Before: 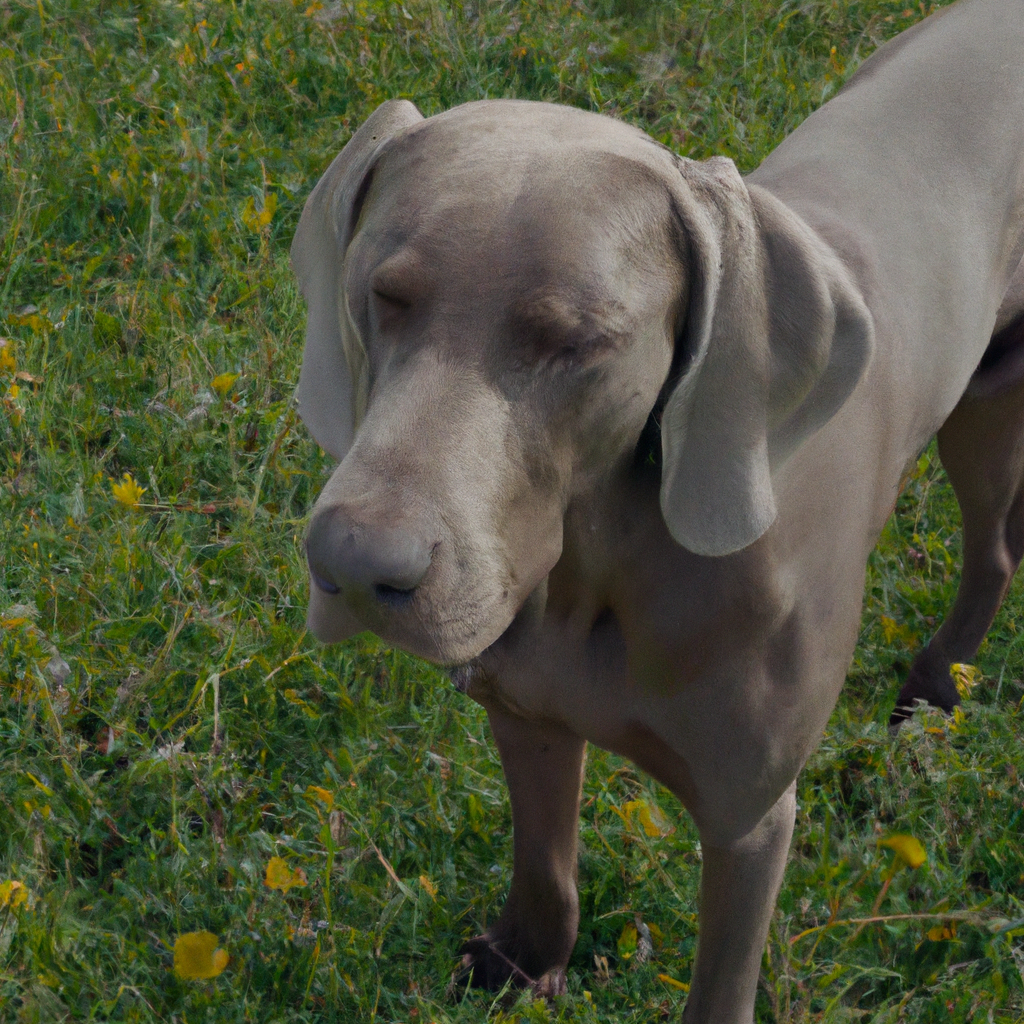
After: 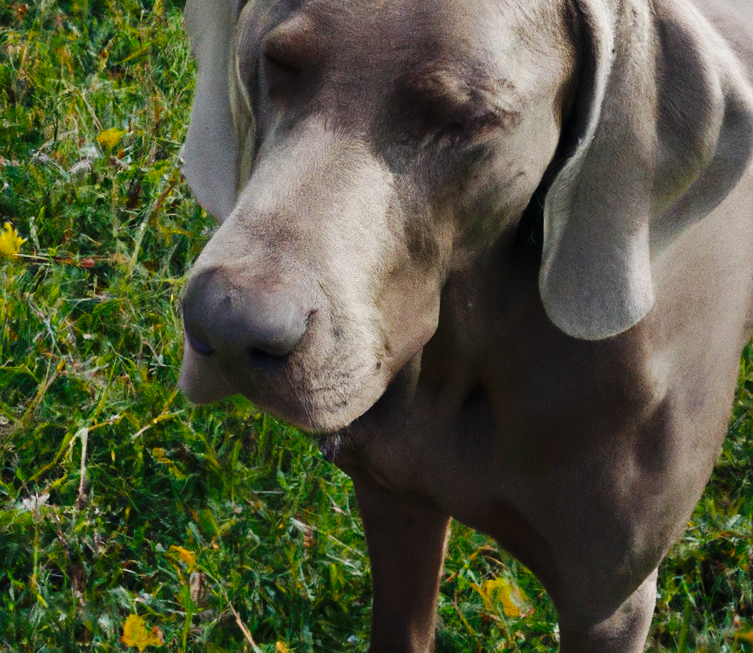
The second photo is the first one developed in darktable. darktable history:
base curve: curves: ch0 [(0, 0) (0.036, 0.025) (0.121, 0.166) (0.206, 0.329) (0.605, 0.79) (1, 1)], preserve colors none
tone equalizer: -8 EV -0.417 EV, -7 EV -0.389 EV, -6 EV -0.333 EV, -5 EV -0.222 EV, -3 EV 0.222 EV, -2 EV 0.333 EV, -1 EV 0.389 EV, +0 EV 0.417 EV, edges refinement/feathering 500, mask exposure compensation -1.57 EV, preserve details no
crop and rotate: angle -3.37°, left 9.79%, top 20.73%, right 12.42%, bottom 11.82%
